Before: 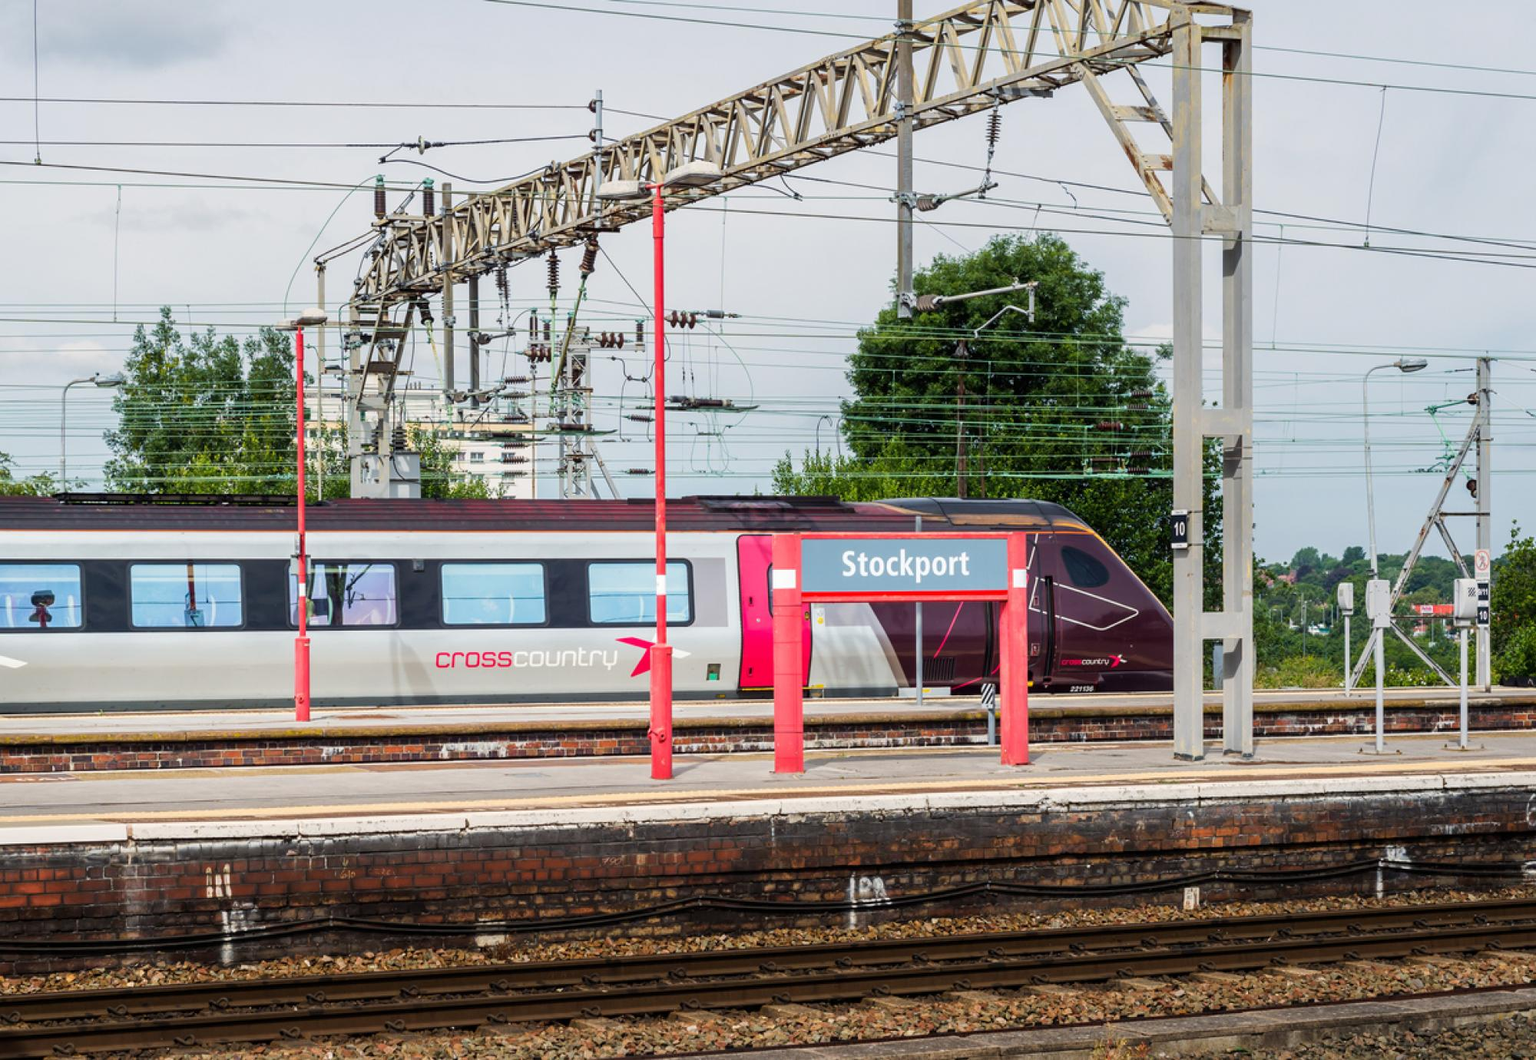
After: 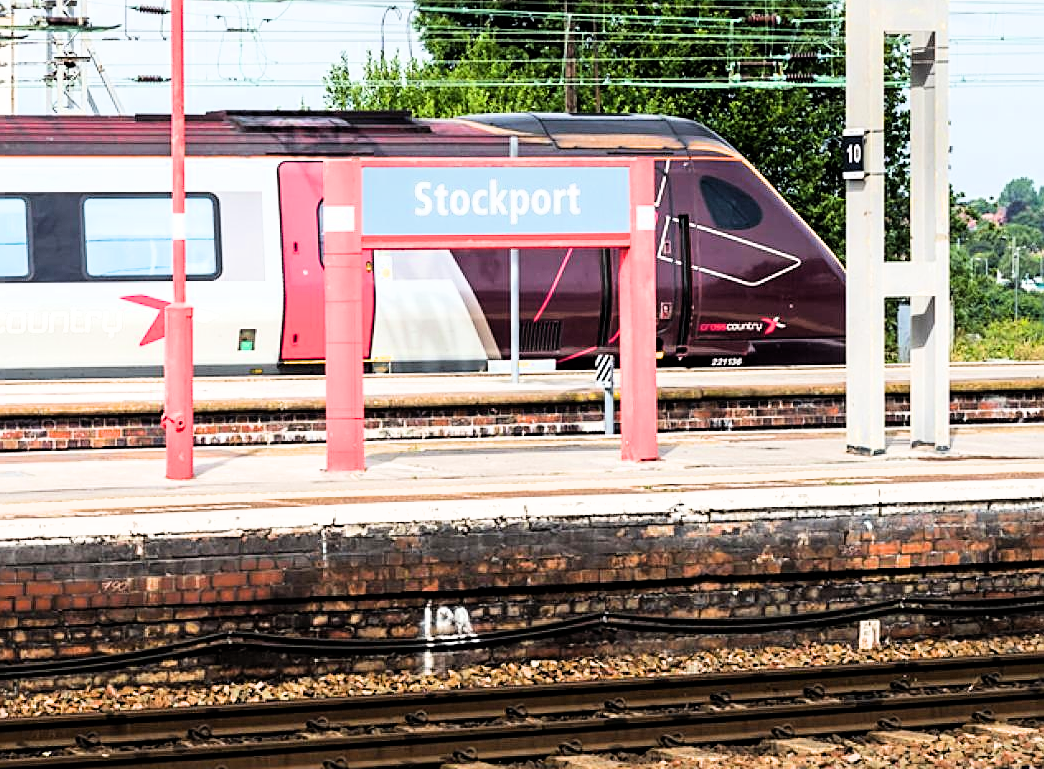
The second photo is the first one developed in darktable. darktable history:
exposure: exposure 1.155 EV, compensate highlight preservation false
sharpen: on, module defaults
crop: left 34.115%, top 38.837%, right 13.672%, bottom 5.437%
filmic rgb: black relative exposure -16 EV, white relative exposure 6.29 EV, hardness 5.14, contrast 1.343
